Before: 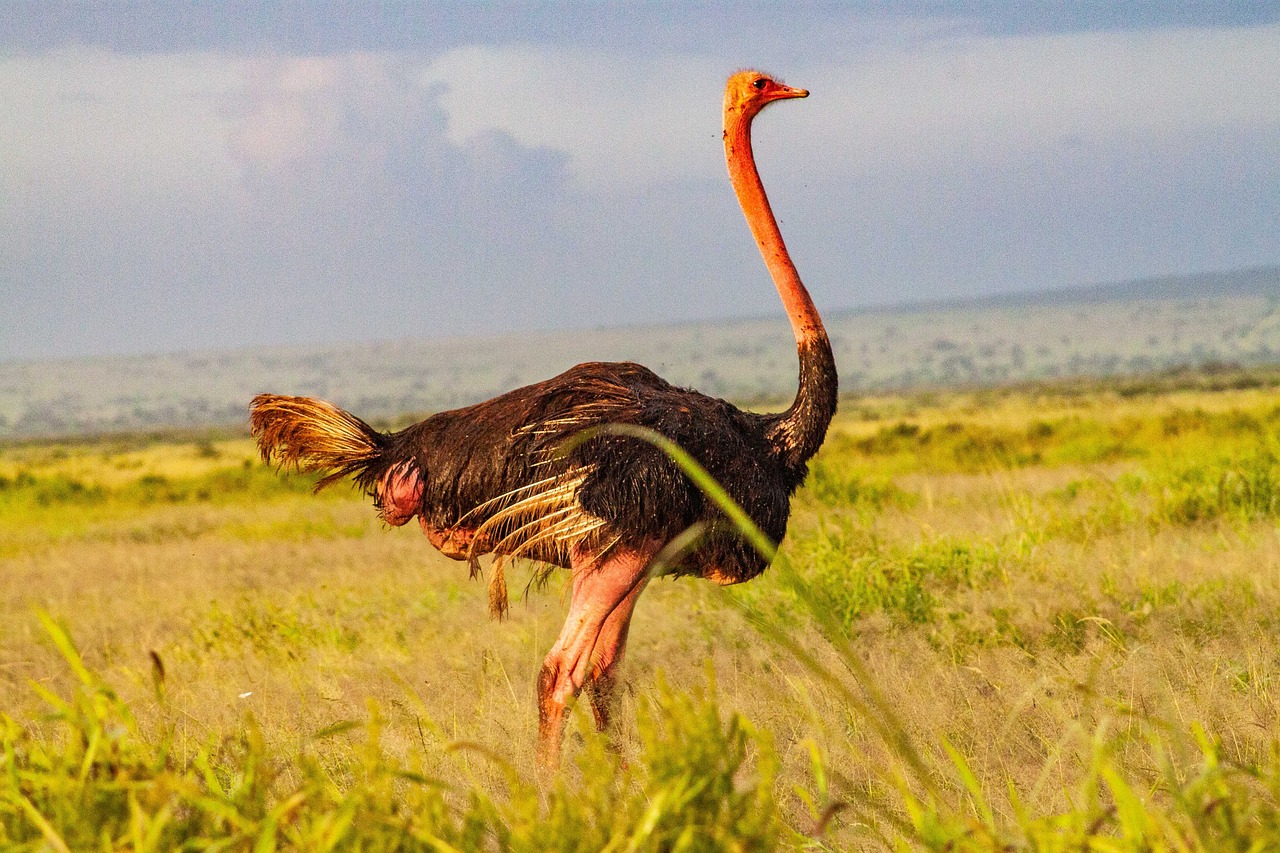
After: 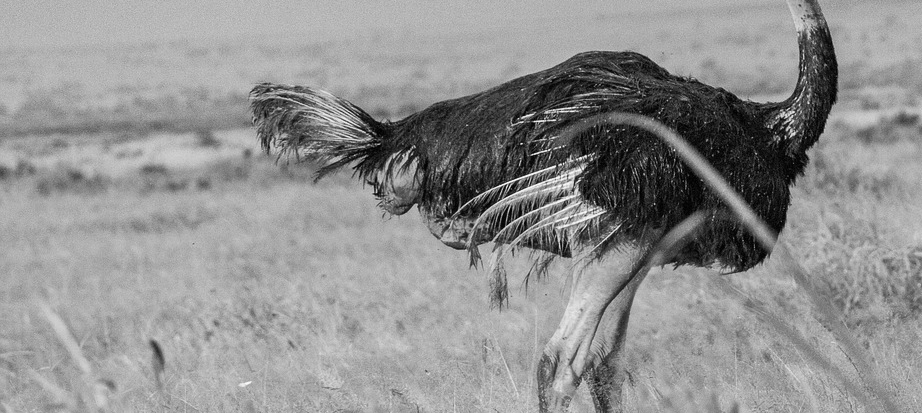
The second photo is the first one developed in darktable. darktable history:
monochrome: on, module defaults
crop: top 36.498%, right 27.964%, bottom 14.995%
